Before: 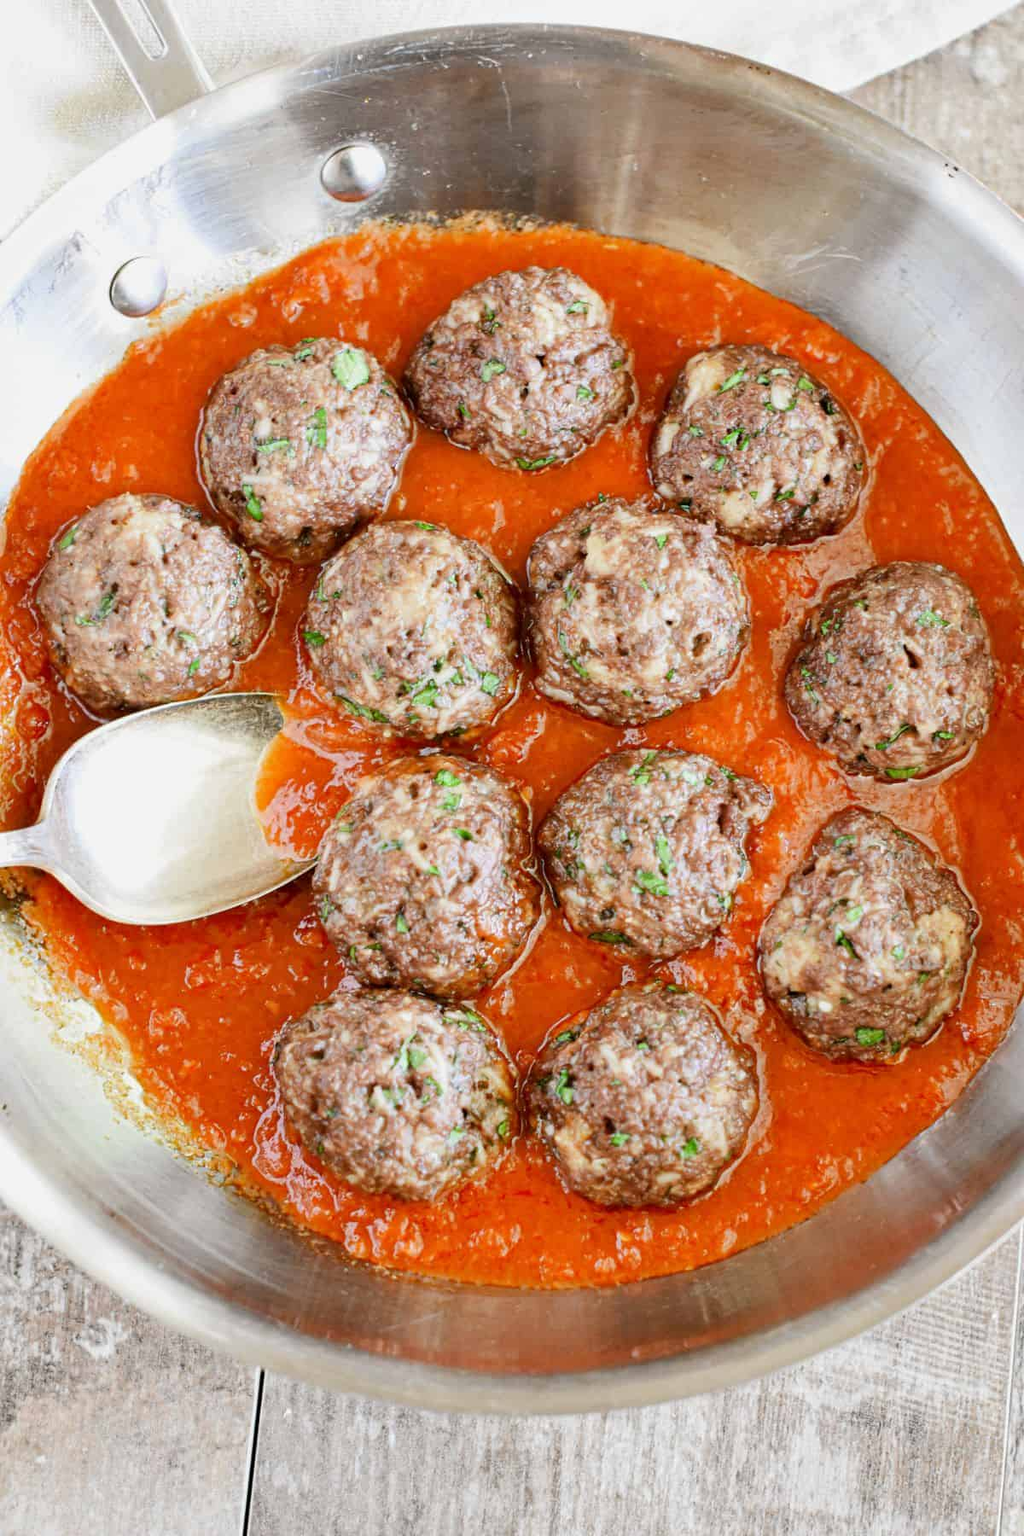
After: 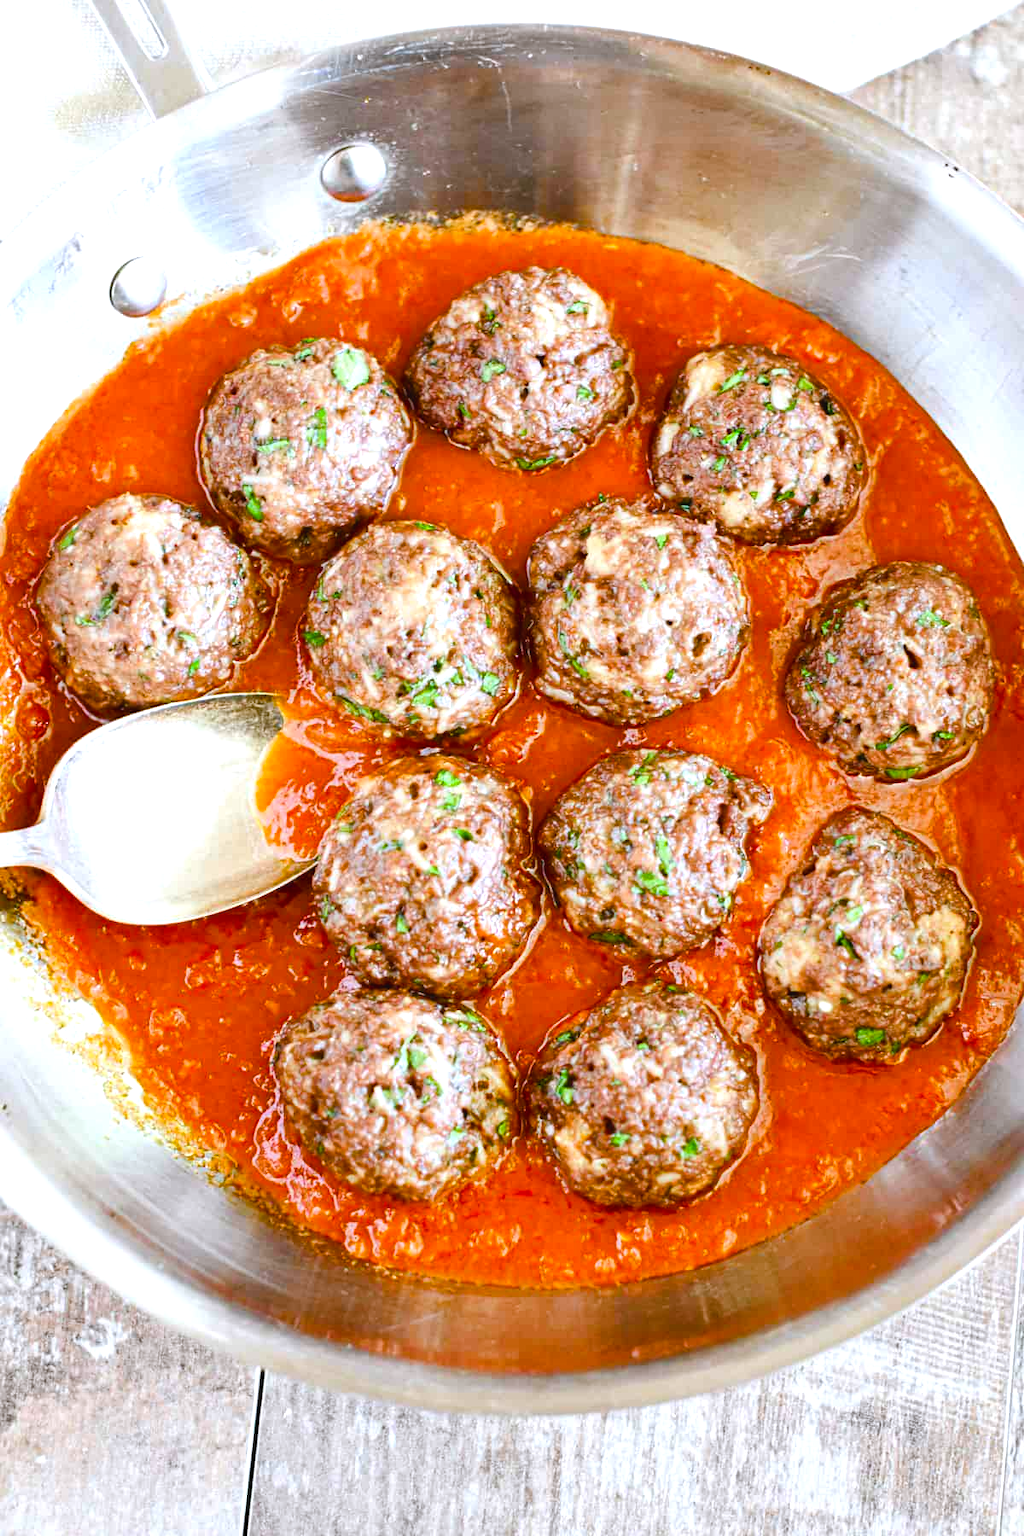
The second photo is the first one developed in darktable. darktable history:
color balance rgb: global offset › luminance 0.506%, linear chroma grading › shadows 10.491%, linear chroma grading › highlights 11.03%, linear chroma grading › global chroma 15.37%, linear chroma grading › mid-tones 14.872%, perceptual saturation grading › global saturation 20%, perceptual saturation grading › highlights -25.205%, perceptual saturation grading › shadows 24.722%, perceptual brilliance grading › highlights 9.951%, perceptual brilliance grading › mid-tones 4.585%, global vibrance 11.349%, contrast 4.984%
color correction: highlights a* -0.649, highlights b* -8.13
